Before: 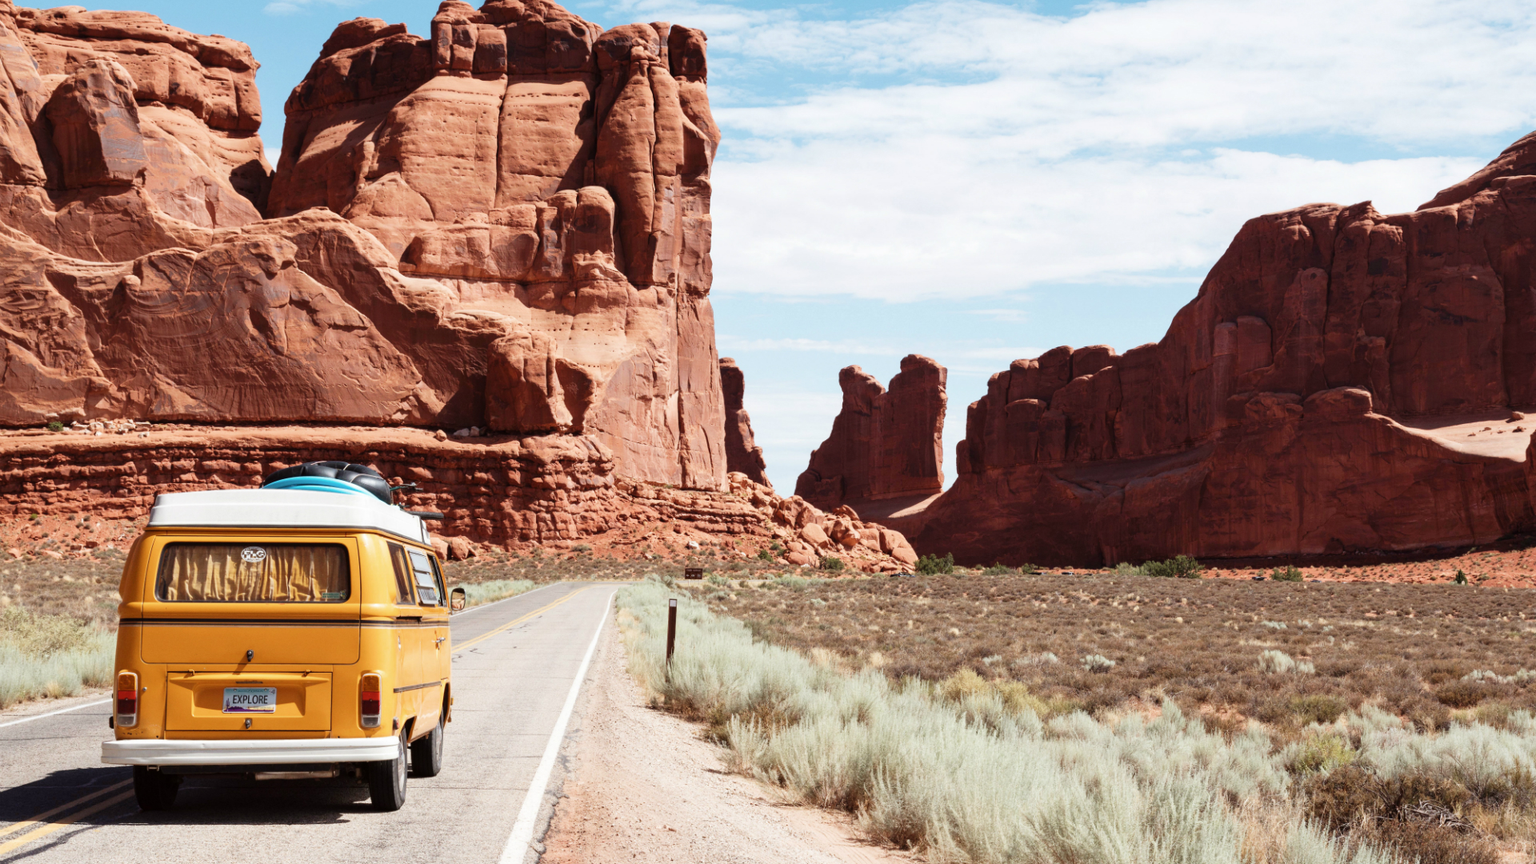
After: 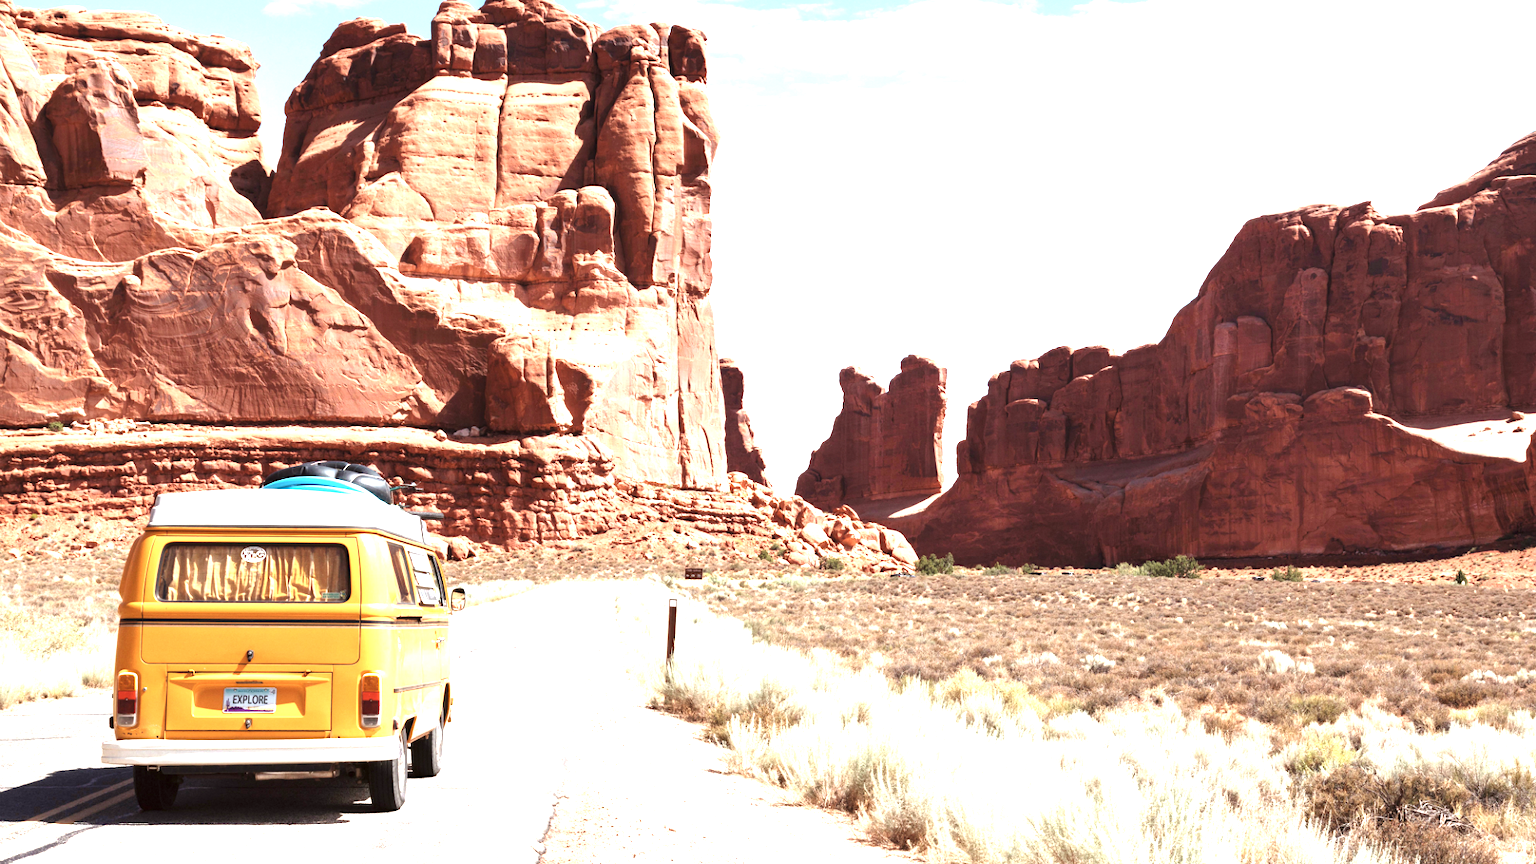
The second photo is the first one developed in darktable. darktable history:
color zones: curves: ch1 [(0, 0.469) (0.01, 0.469) (0.12, 0.446) (0.248, 0.469) (0.5, 0.5) (0.748, 0.5) (0.99, 0.469) (1, 0.469)]
exposure: black level correction 0, exposure 1.4 EV, compensate highlight preservation false
